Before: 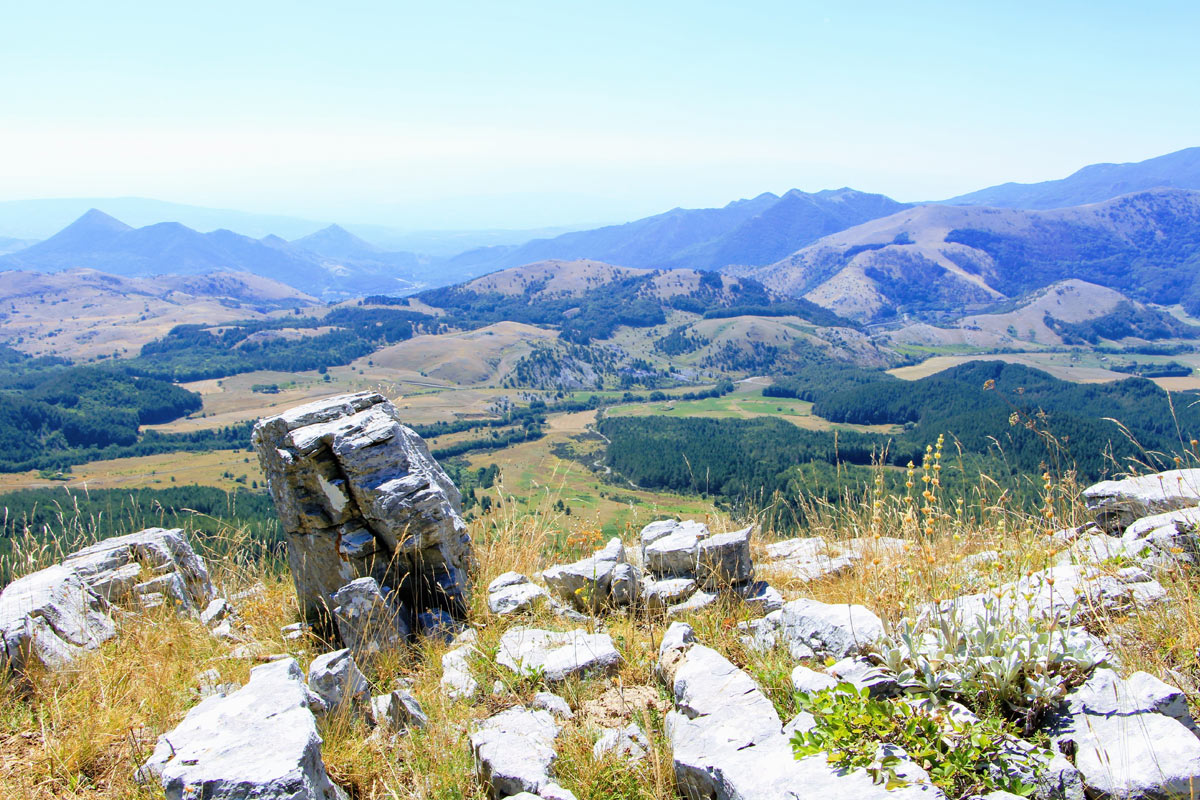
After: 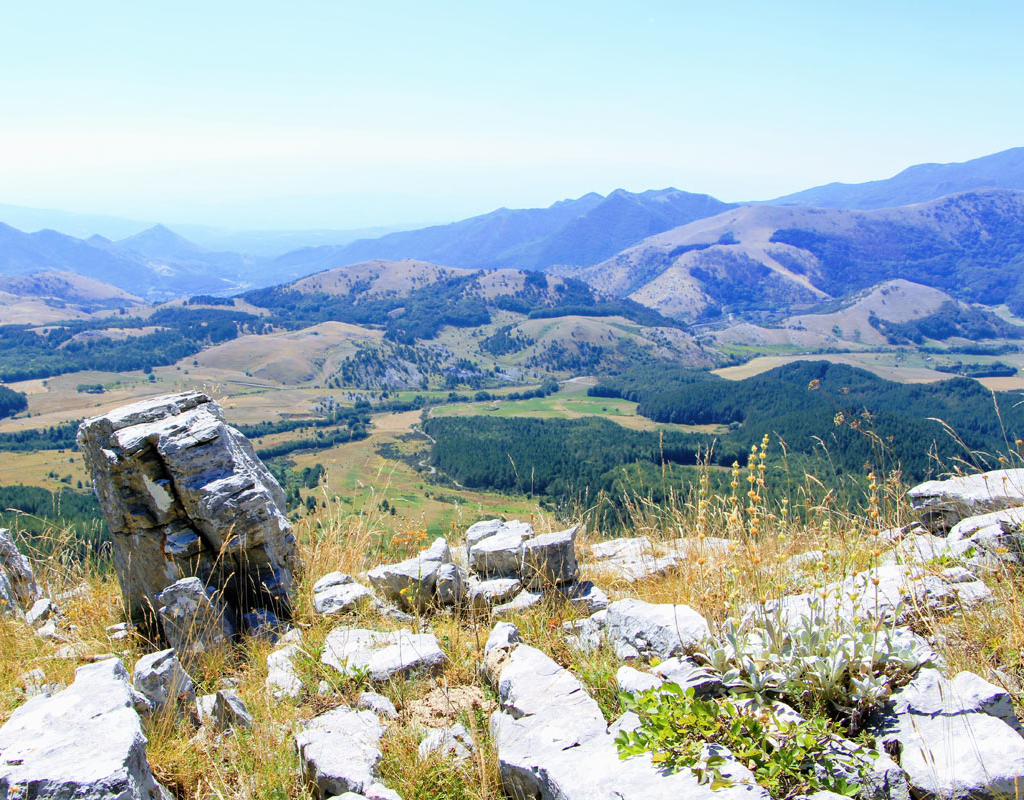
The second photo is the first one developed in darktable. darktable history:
color balance rgb: perceptual saturation grading › global saturation -1%
crop and rotate: left 14.584%
